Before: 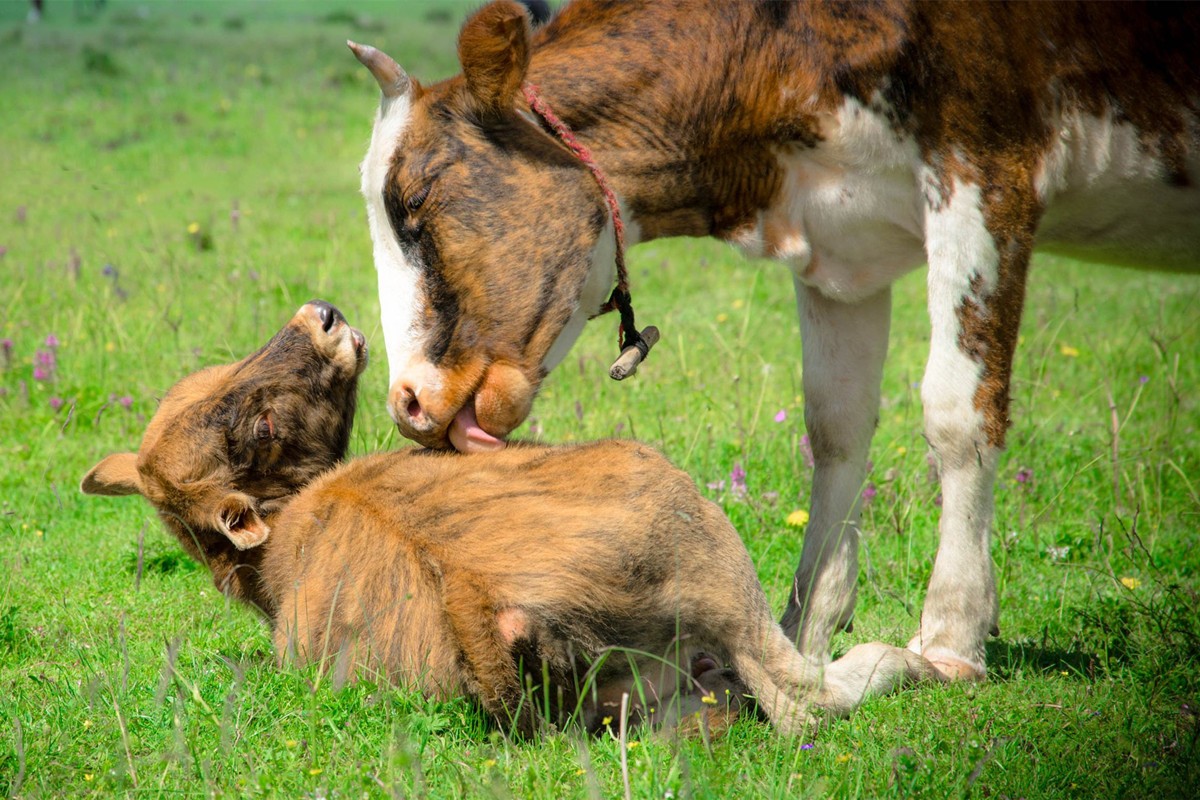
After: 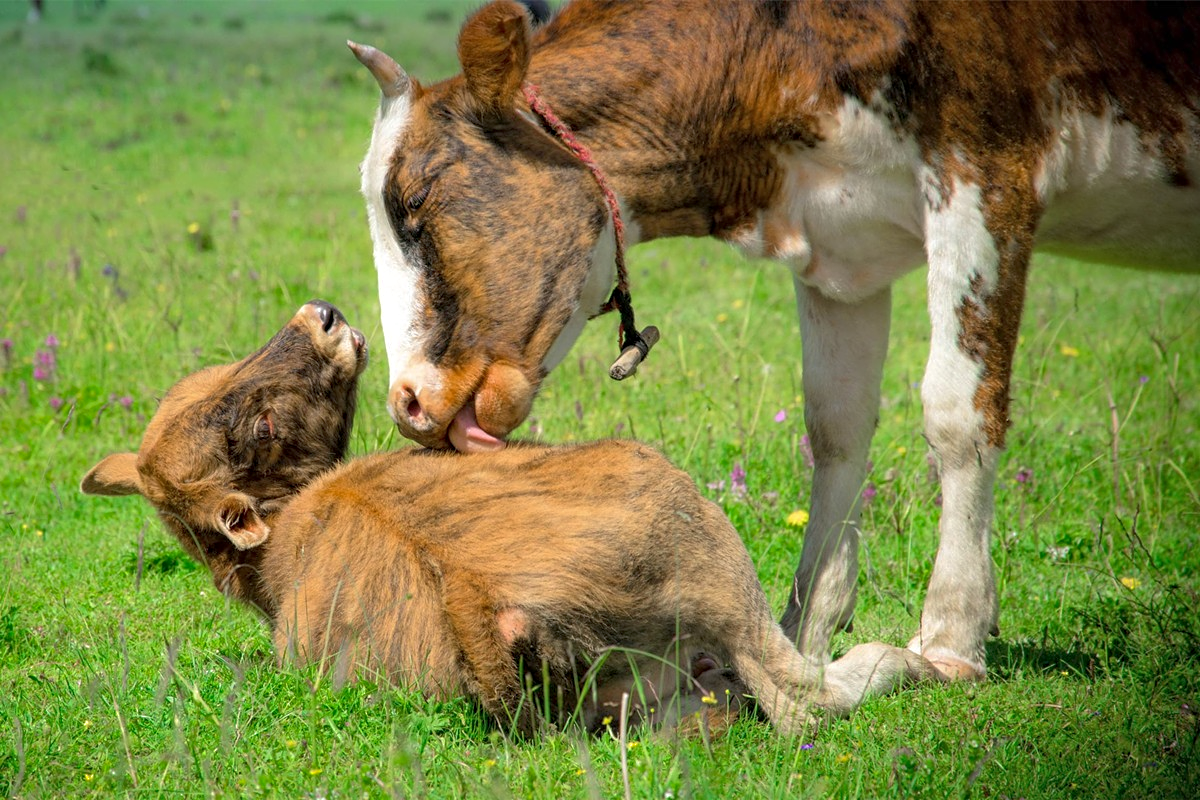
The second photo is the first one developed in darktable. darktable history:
shadows and highlights: on, module defaults
contrast equalizer: y [[0.502, 0.505, 0.512, 0.529, 0.564, 0.588], [0.5 ×6], [0.502, 0.505, 0.512, 0.529, 0.564, 0.588], [0, 0.001, 0.001, 0.004, 0.008, 0.011], [0, 0.001, 0.001, 0.004, 0.008, 0.011]]
